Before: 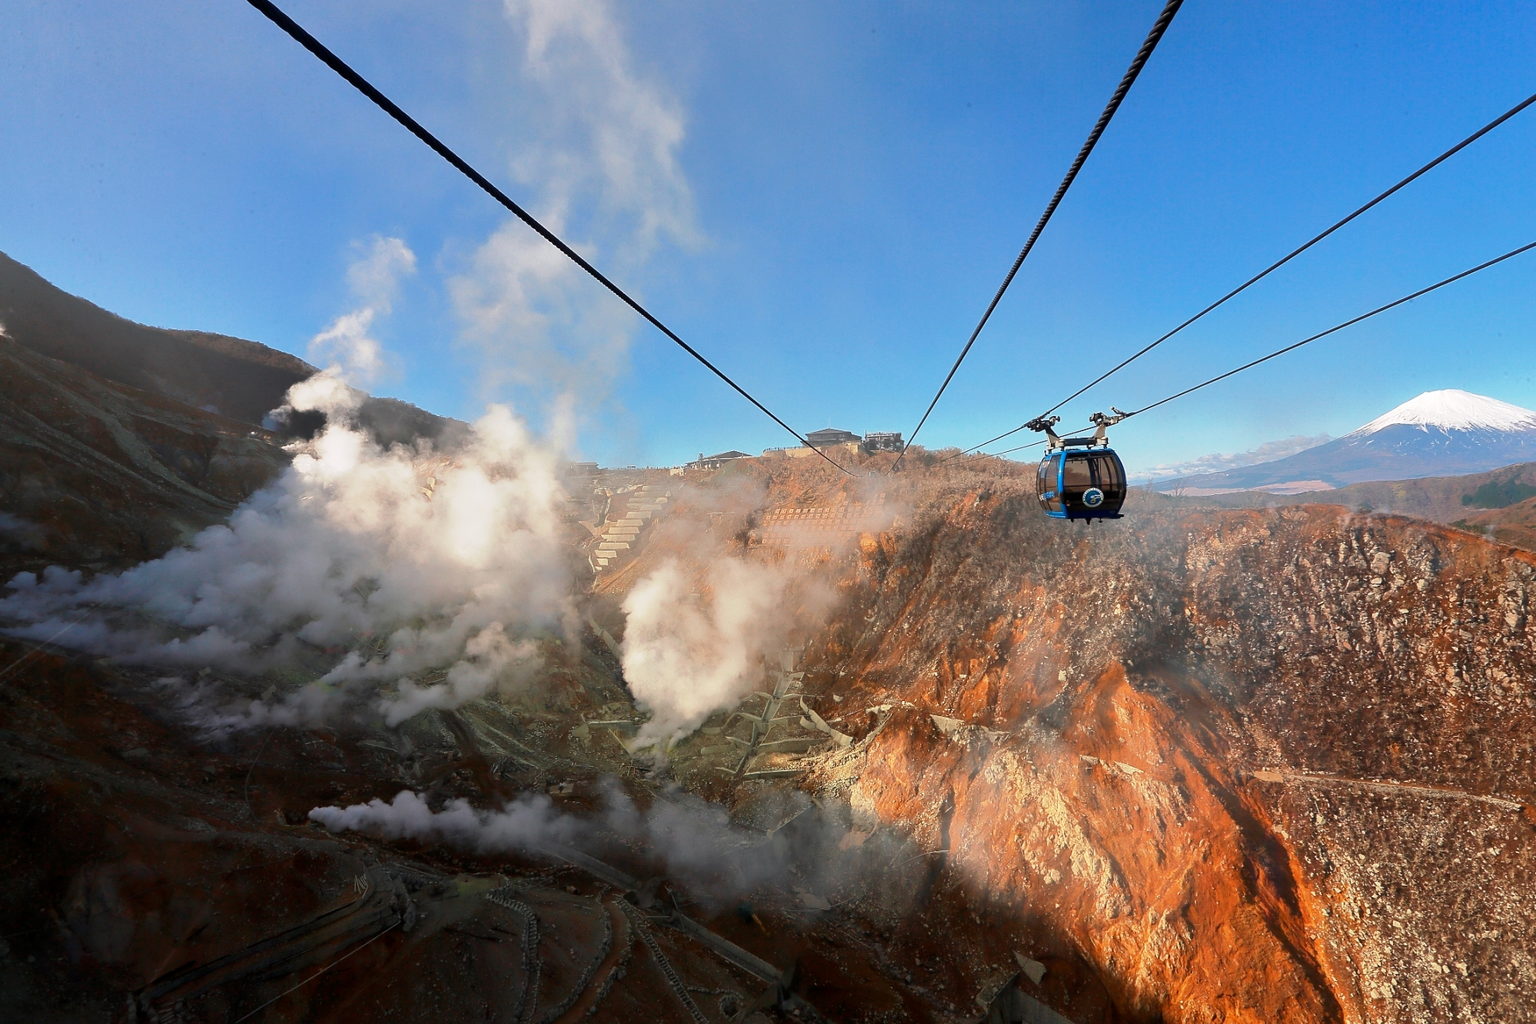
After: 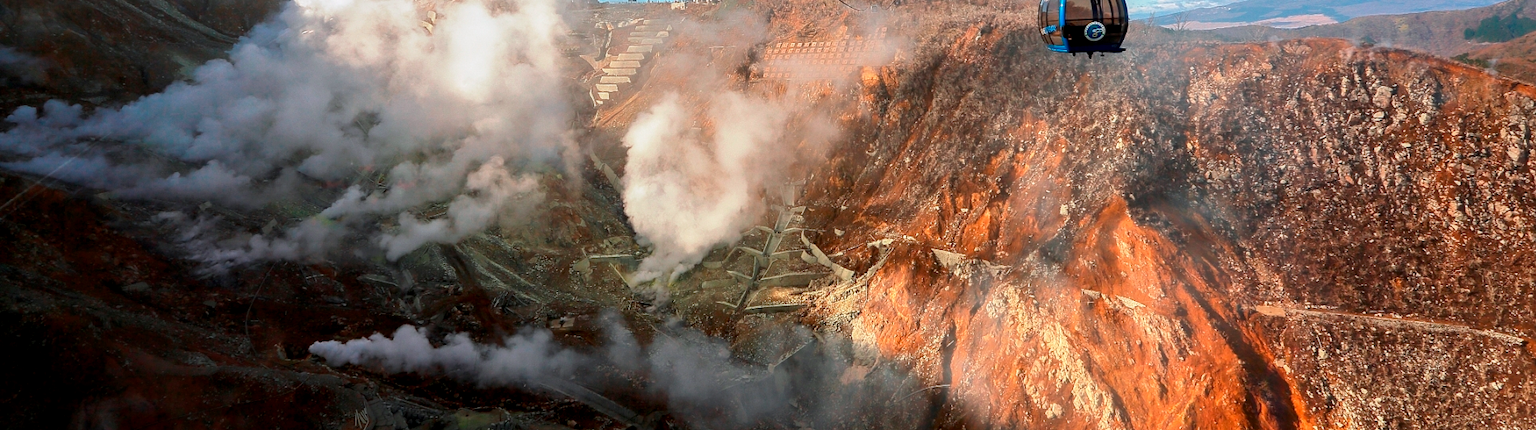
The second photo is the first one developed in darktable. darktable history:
white balance: red 0.982, blue 1.018
local contrast: on, module defaults
crop: top 45.551%, bottom 12.262%
